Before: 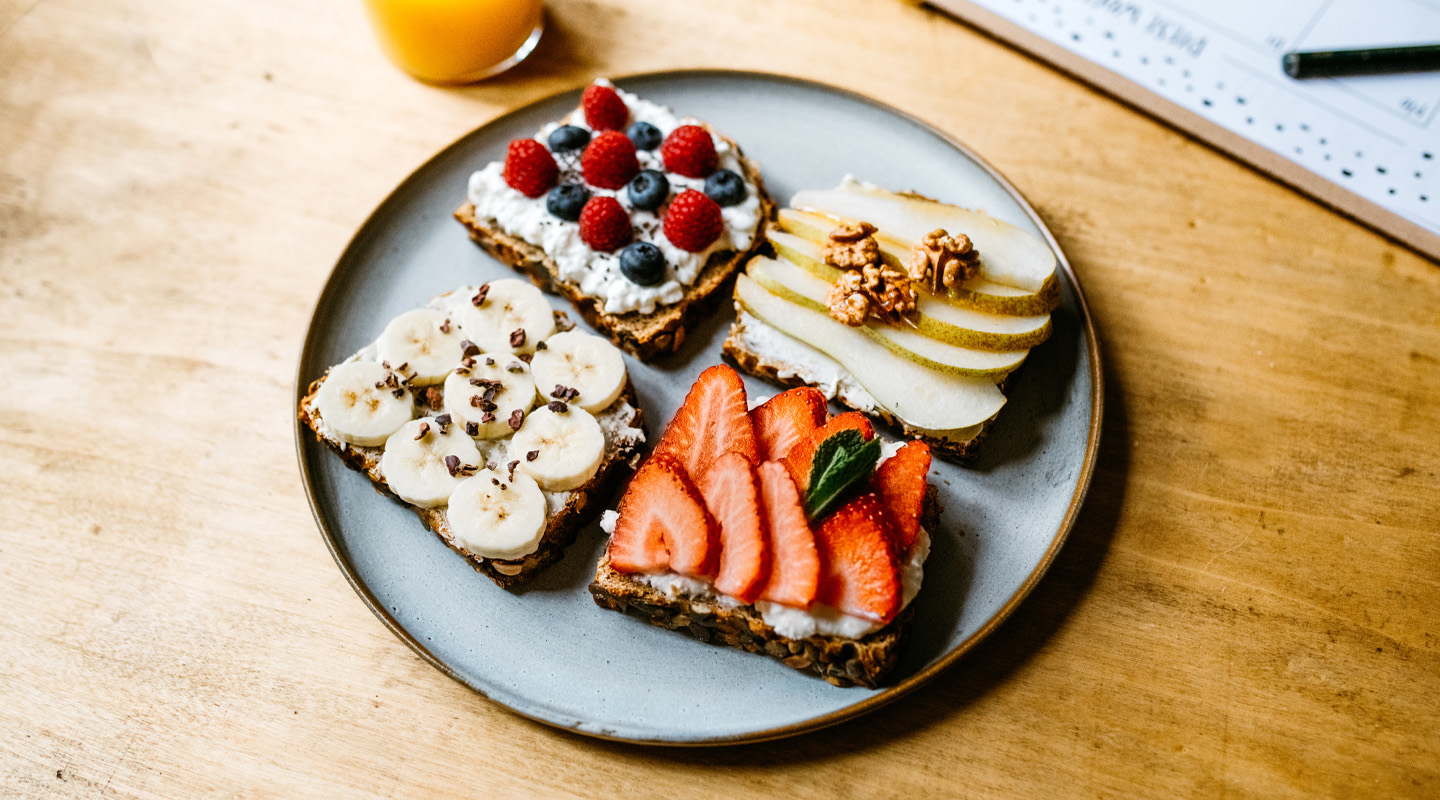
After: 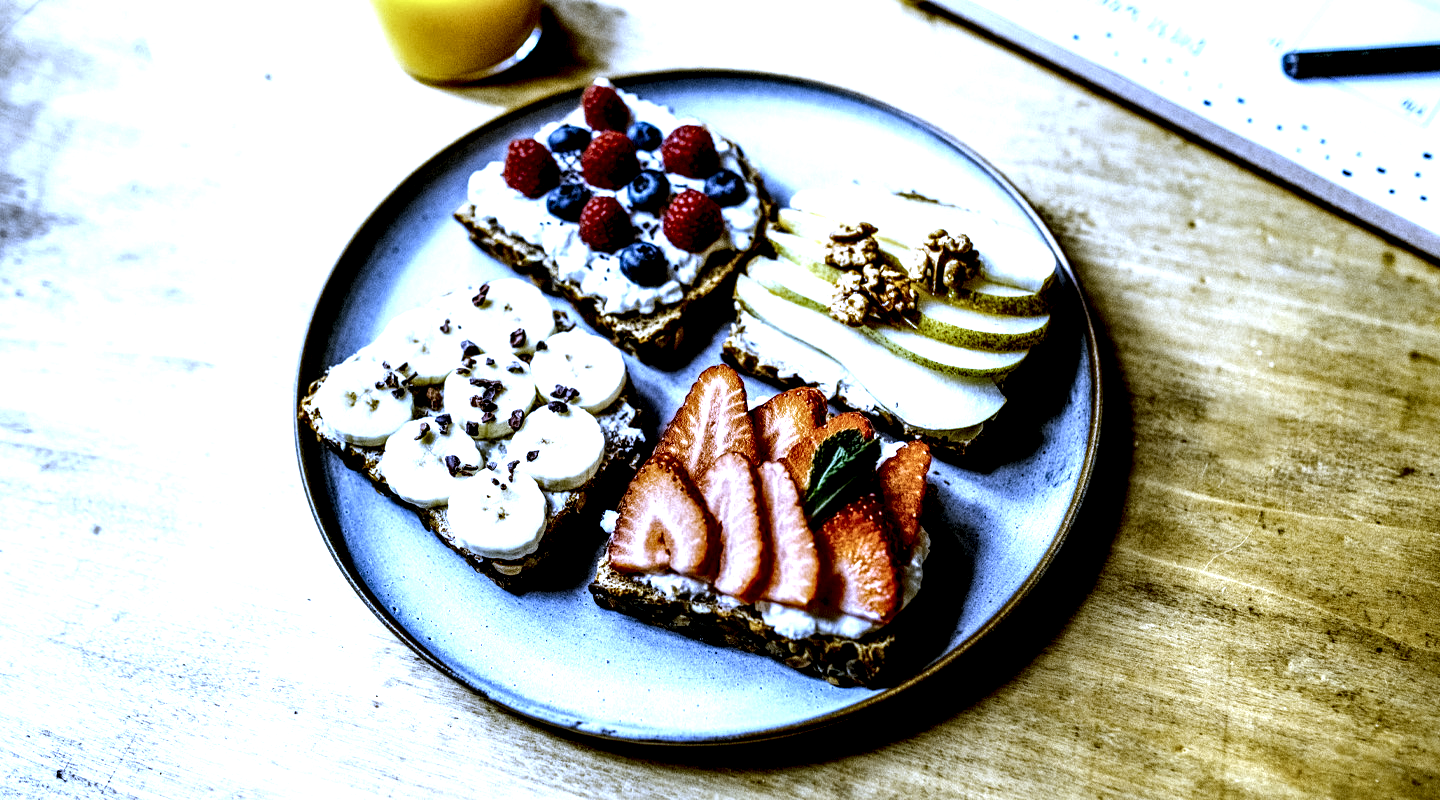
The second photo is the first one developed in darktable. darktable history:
local contrast: shadows 185%, detail 225%
white balance: red 0.766, blue 1.537
base curve: curves: ch0 [(0, 0) (0.472, 0.455) (1, 1)], preserve colors none
exposure: exposure 0.785 EV, compensate highlight preservation false
contrast brightness saturation: saturation -0.17
